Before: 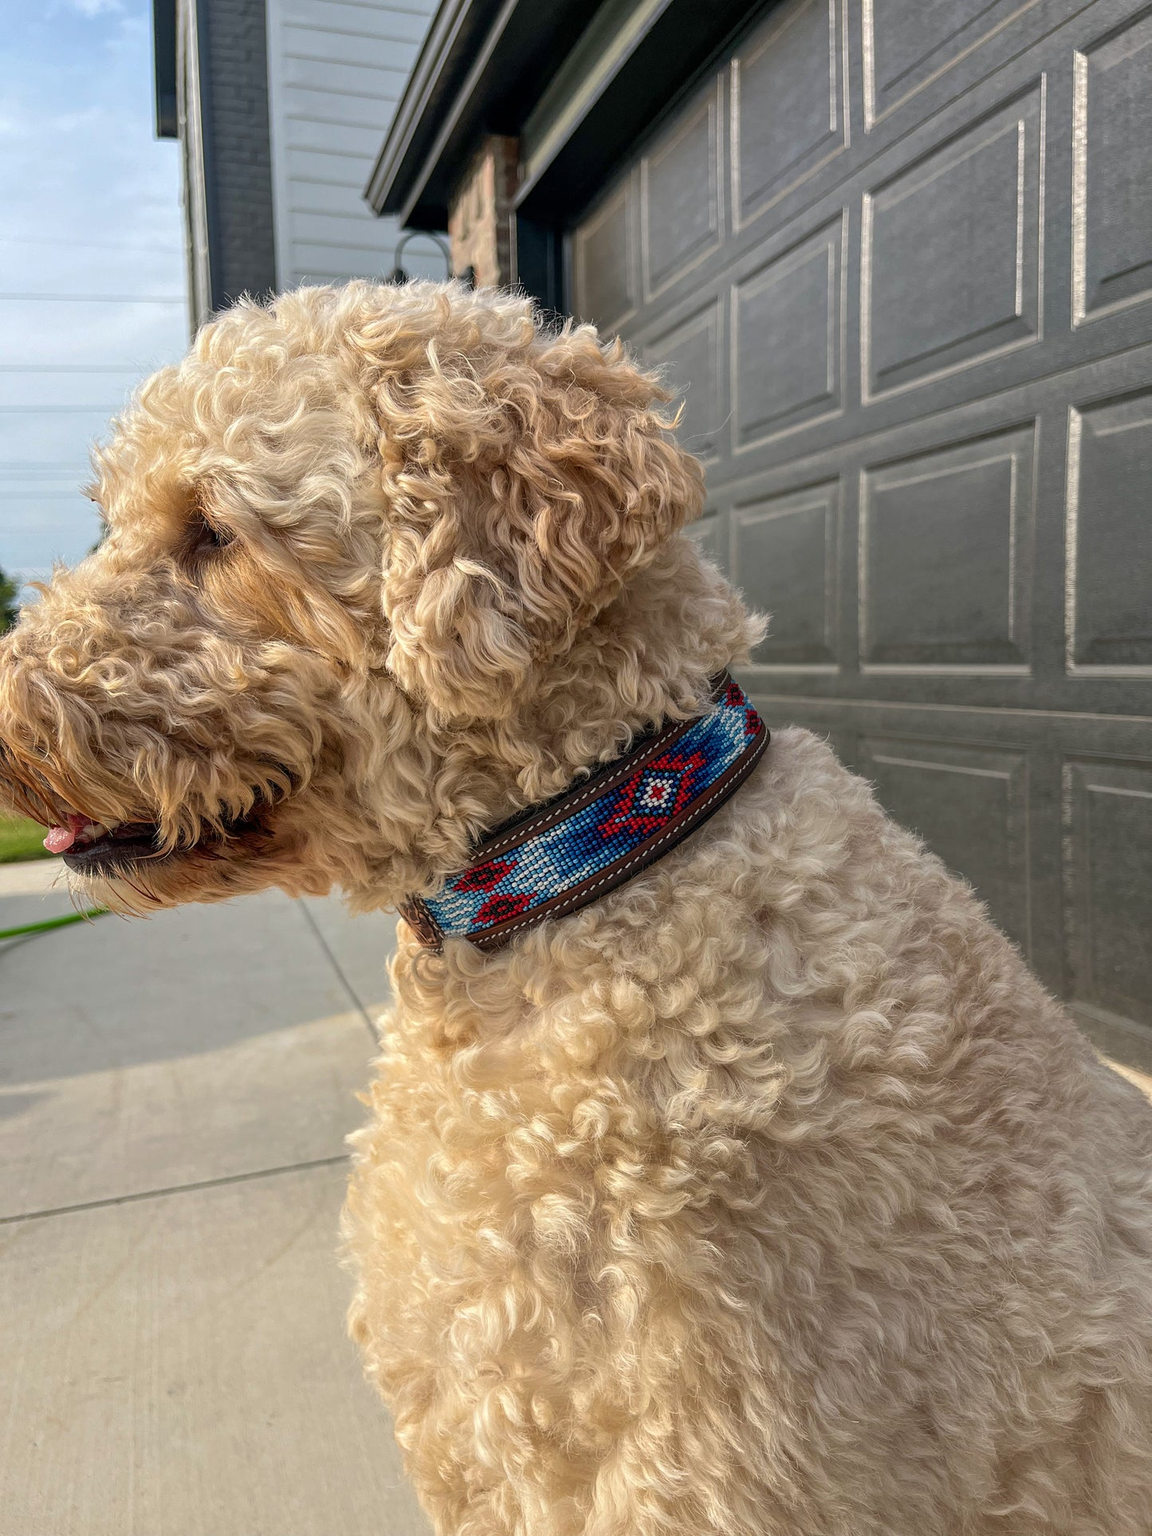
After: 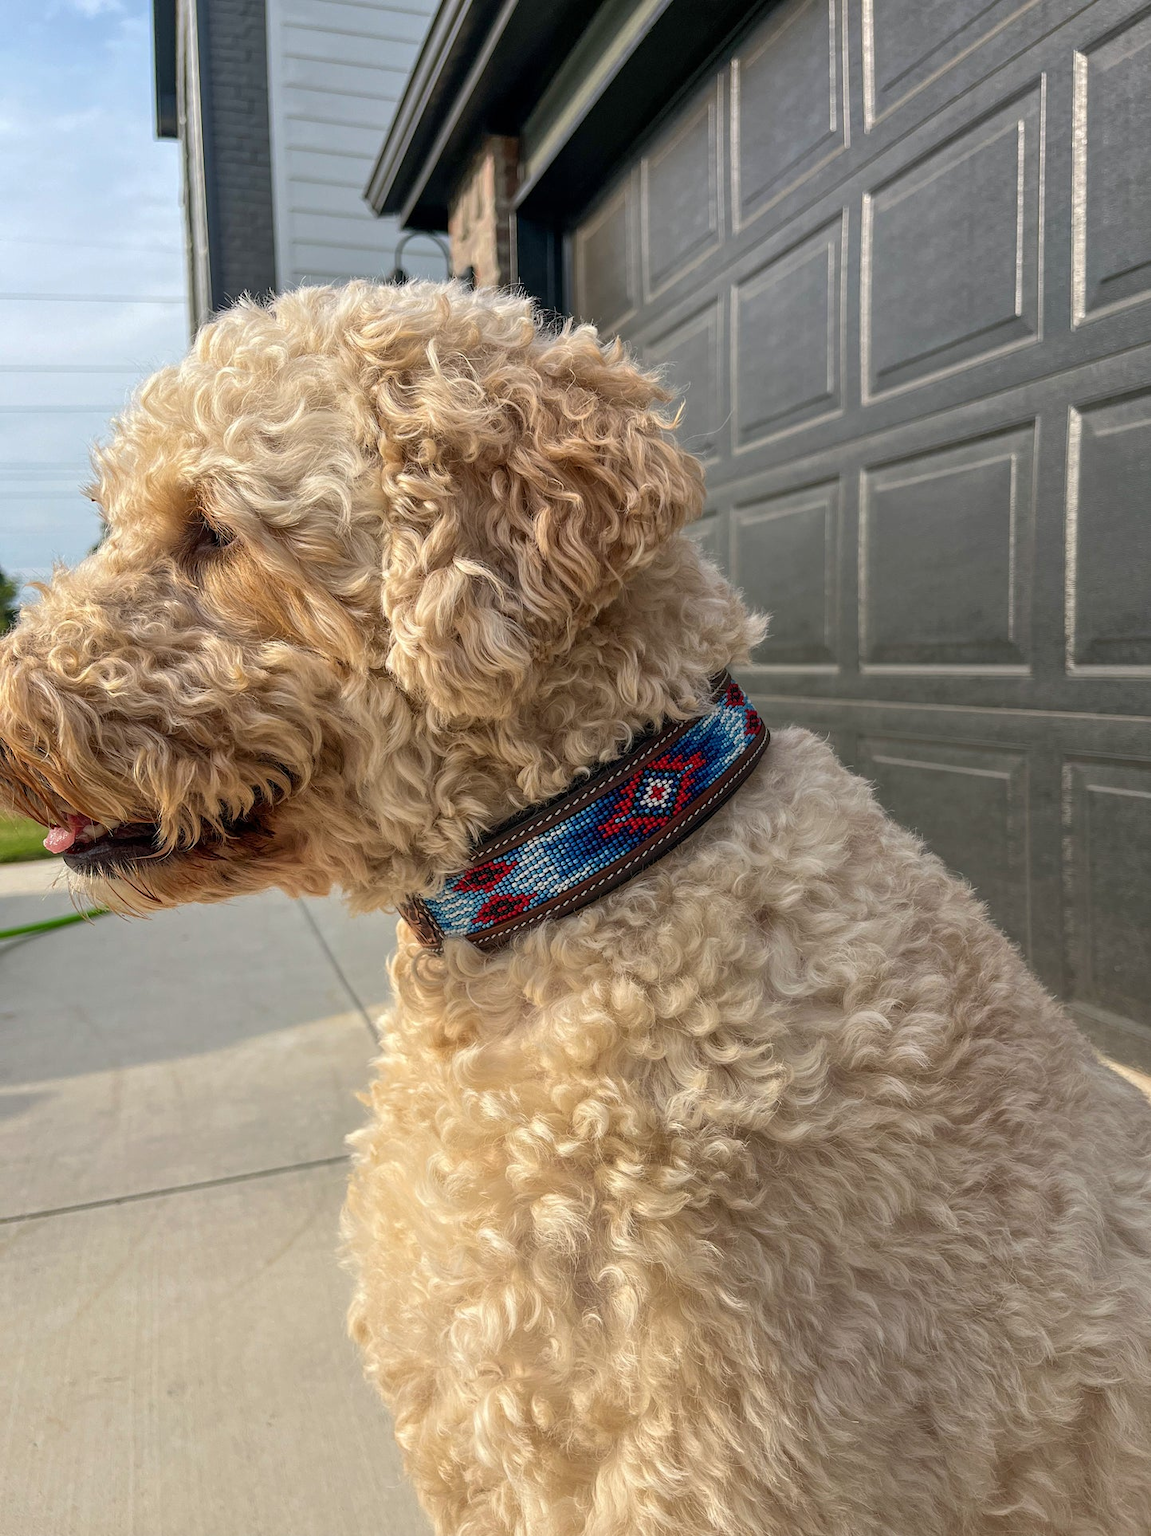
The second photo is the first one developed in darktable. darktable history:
levels: mode automatic, levels [0.246, 0.256, 0.506]
